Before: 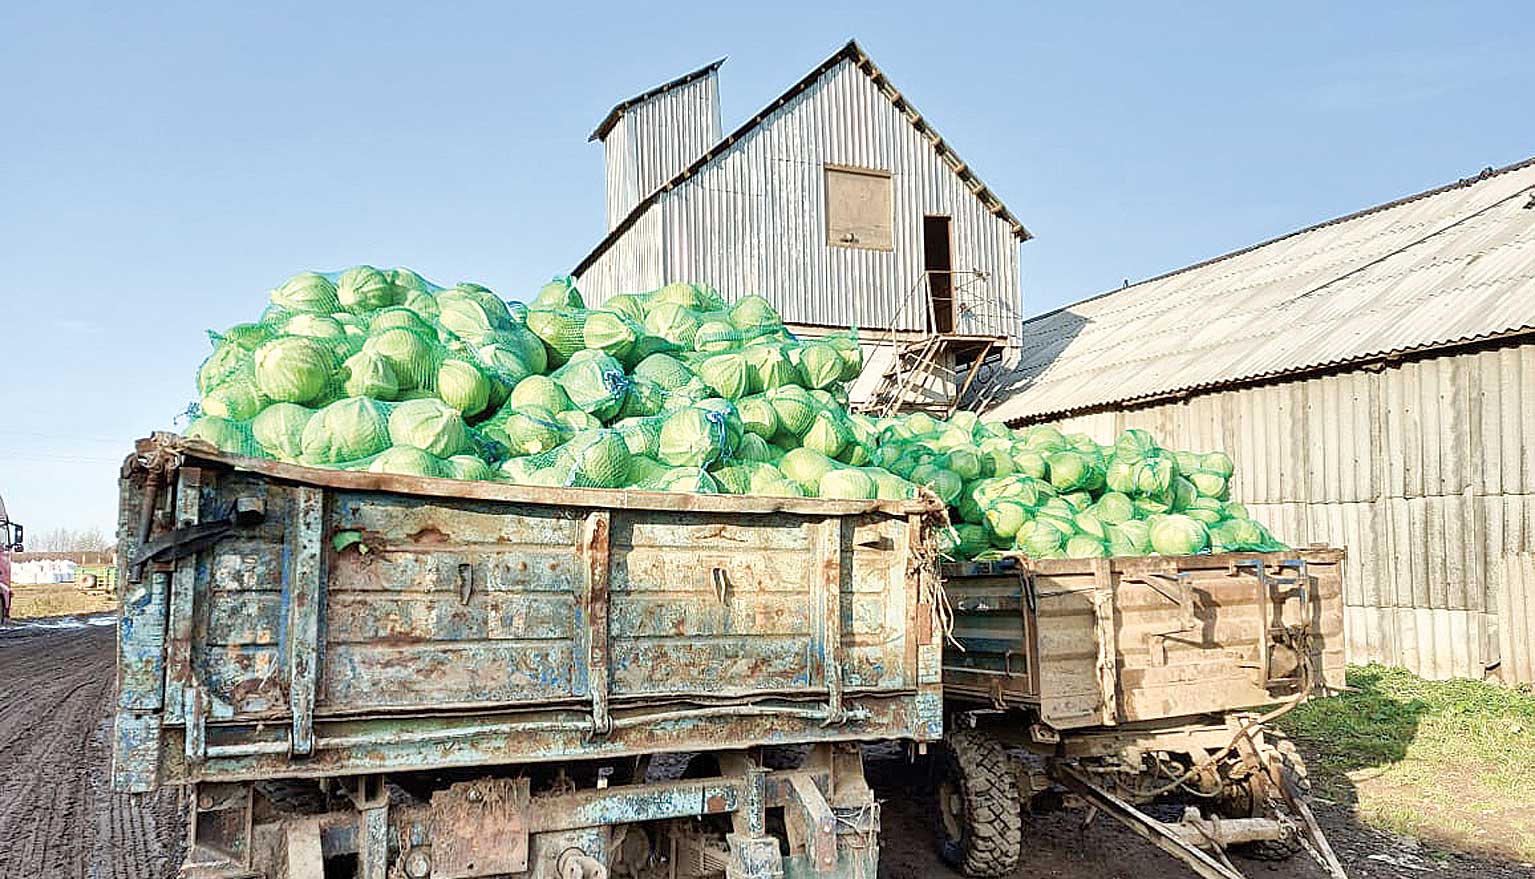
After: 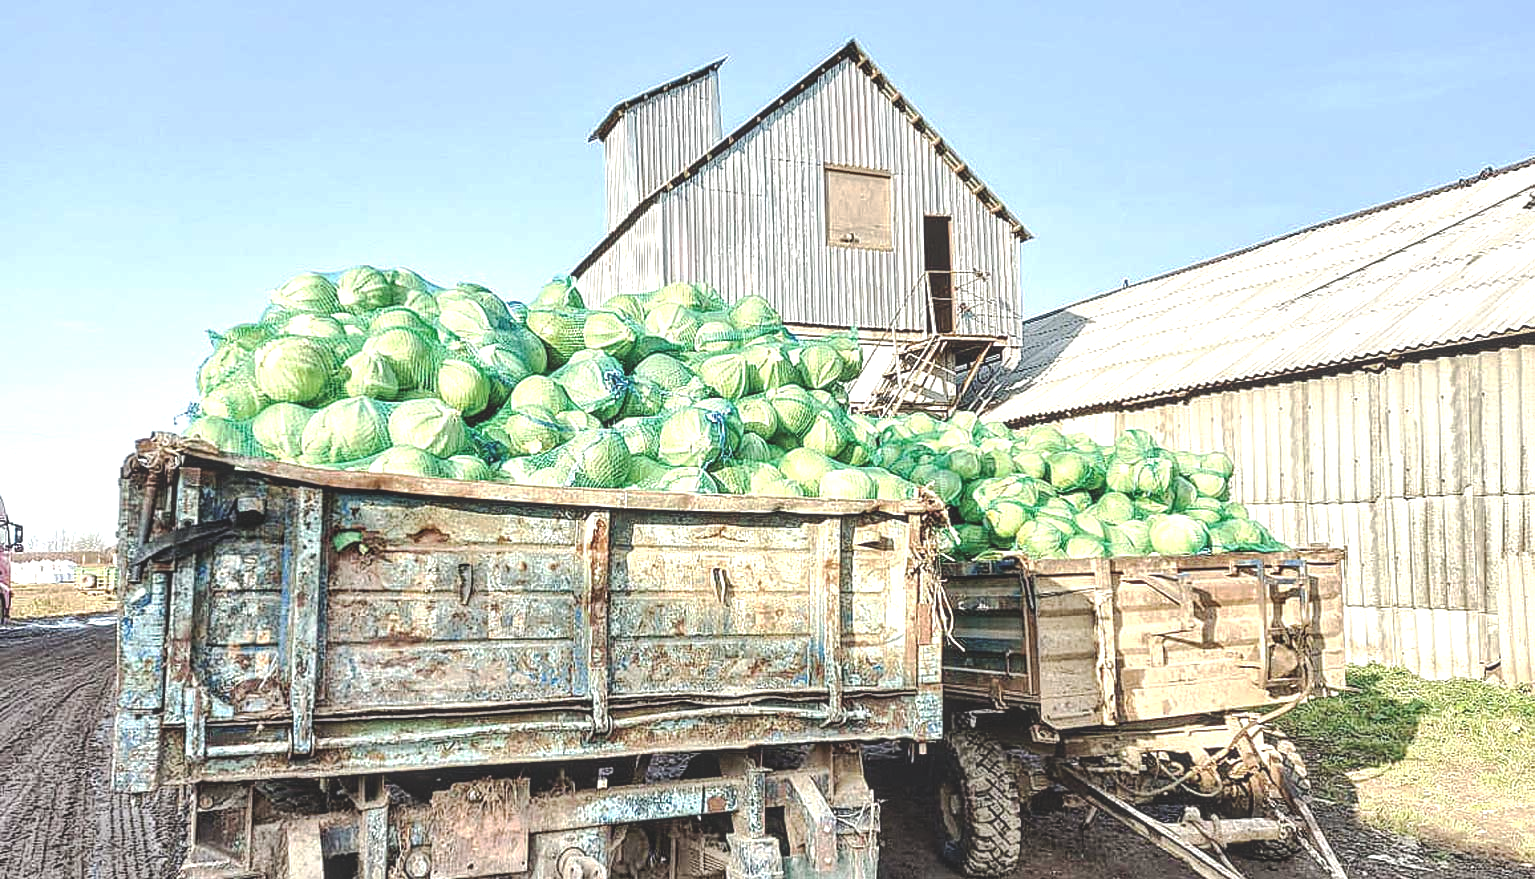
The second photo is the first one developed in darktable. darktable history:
base curve: curves: ch0 [(0, 0) (0.262, 0.32) (0.722, 0.705) (1, 1)], preserve colors none
local contrast: detail 130%
color balance rgb: global offset › luminance 1.994%, perceptual saturation grading › global saturation 0.317%, perceptual brilliance grading › global brilliance -4.862%, perceptual brilliance grading › highlights 23.941%, perceptual brilliance grading › mid-tones 6.875%, perceptual brilliance grading › shadows -4.503%, global vibrance 10.604%, saturation formula JzAzBz (2021)
